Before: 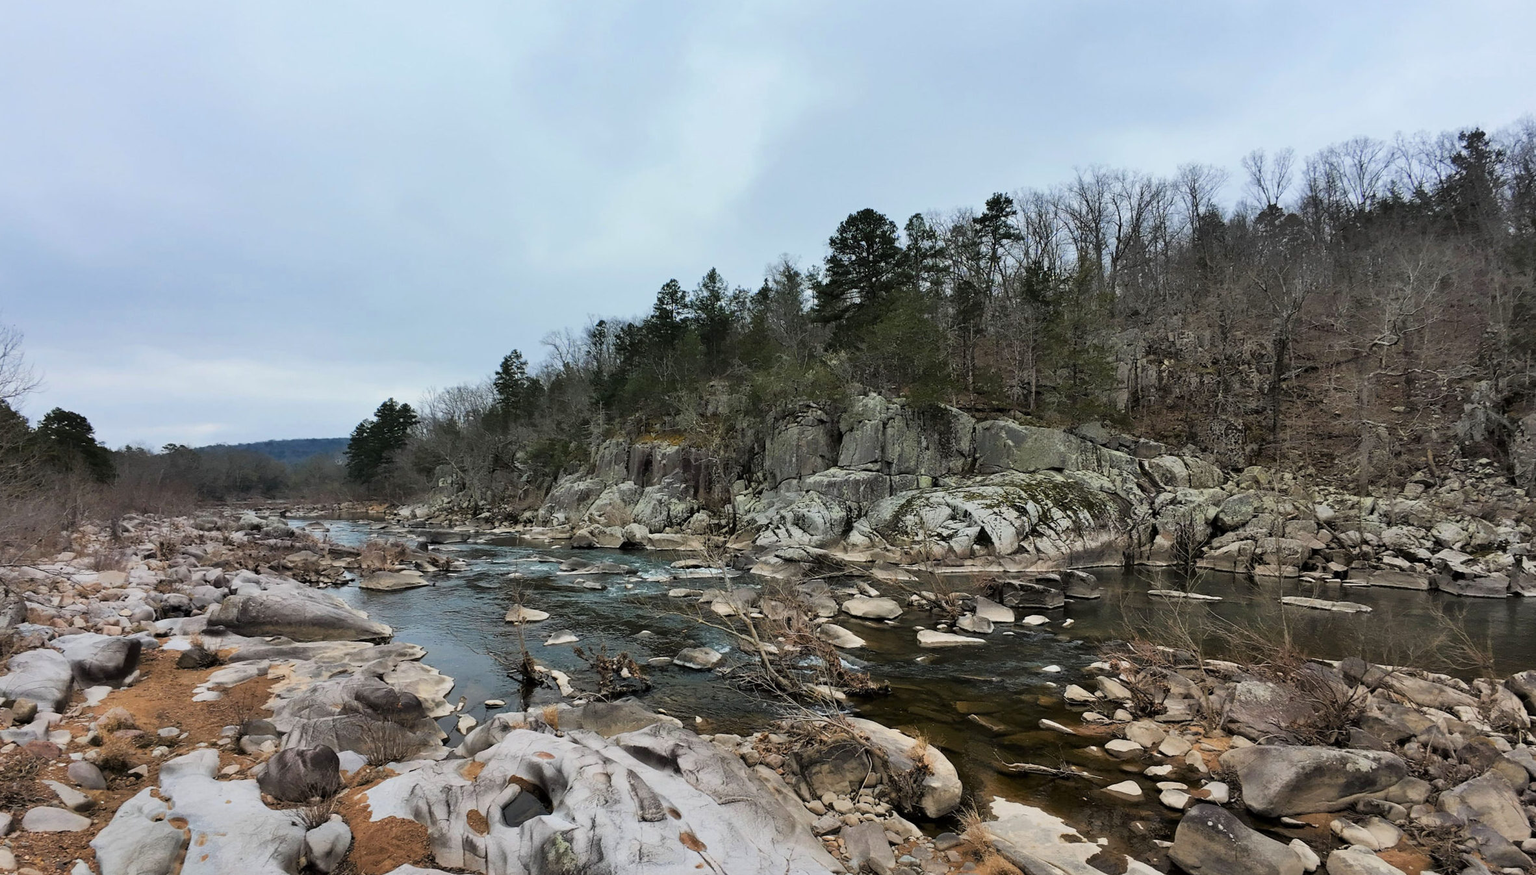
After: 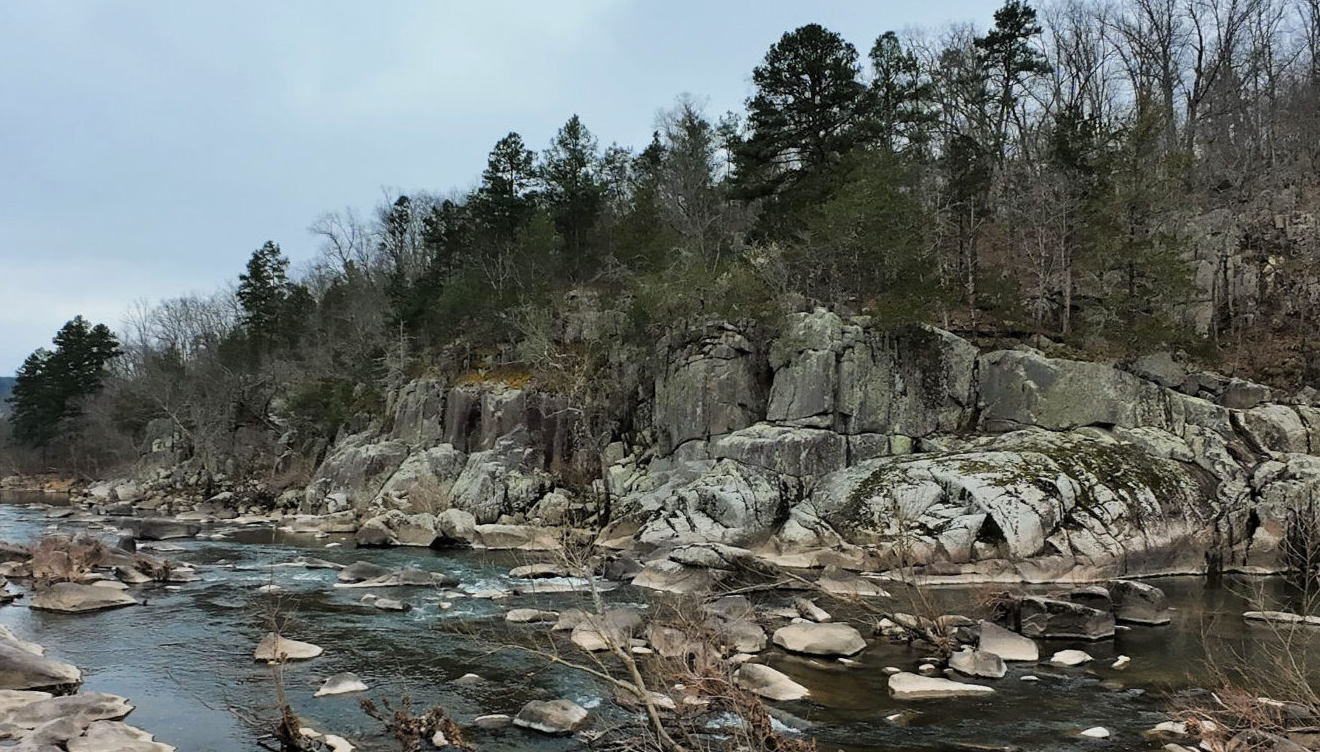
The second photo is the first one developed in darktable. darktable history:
crop and rotate: left 22.13%, top 22.054%, right 22.026%, bottom 22.102%
color calibration: illuminant same as pipeline (D50), x 0.346, y 0.359, temperature 5002.42 K
